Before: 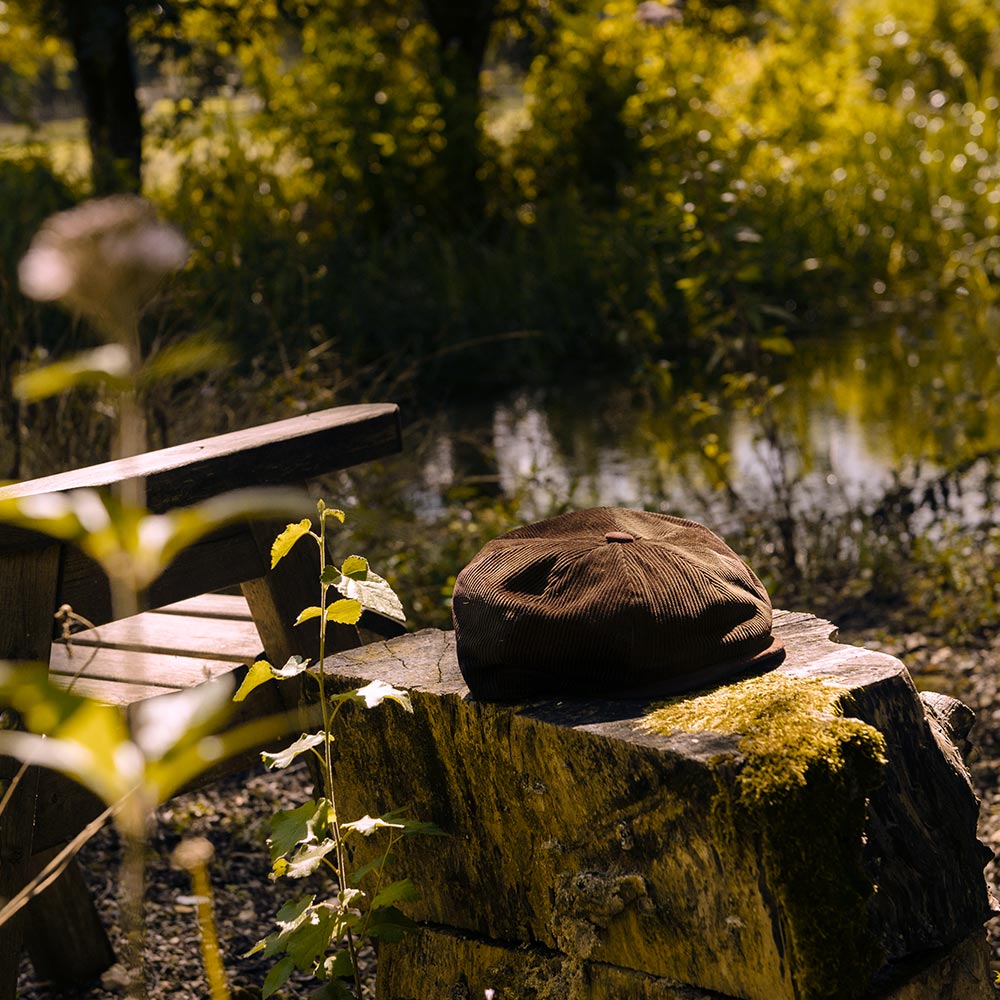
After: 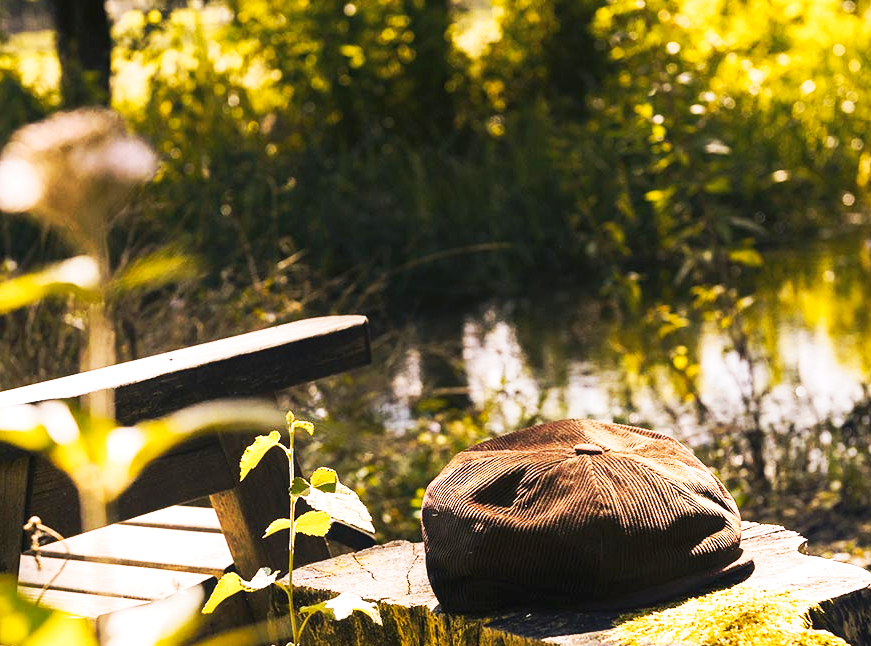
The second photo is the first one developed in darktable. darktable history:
exposure: black level correction 0, exposure 1.2 EV, compensate exposure bias true, compensate highlight preservation false
tone curve: curves: ch0 [(0, 0.026) (0.172, 0.194) (0.398, 0.437) (0.469, 0.544) (0.612, 0.741) (0.845, 0.926) (1, 0.968)]; ch1 [(0, 0) (0.437, 0.453) (0.472, 0.467) (0.502, 0.502) (0.531, 0.546) (0.574, 0.583) (0.617, 0.64) (0.699, 0.749) (0.859, 0.919) (1, 1)]; ch2 [(0, 0) (0.33, 0.301) (0.421, 0.443) (0.476, 0.502) (0.511, 0.504) (0.553, 0.553) (0.595, 0.586) (0.664, 0.664) (1, 1)], preserve colors none
crop: left 3.151%, top 8.85%, right 9.659%, bottom 26.53%
